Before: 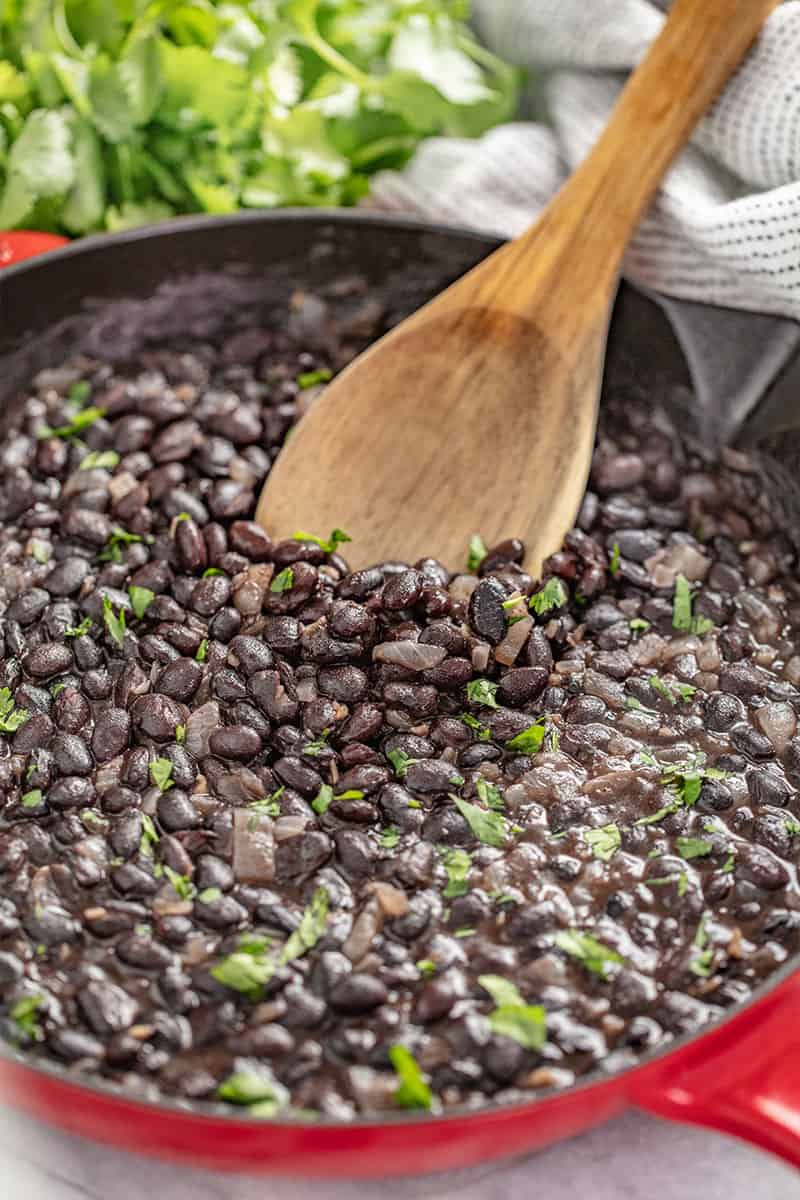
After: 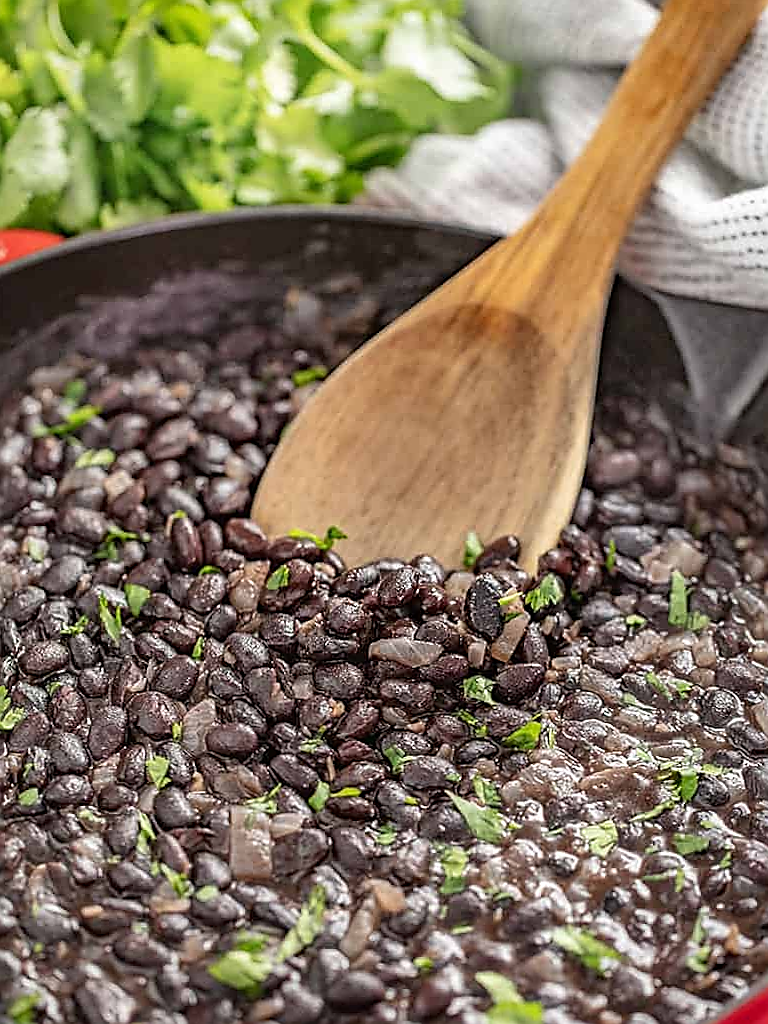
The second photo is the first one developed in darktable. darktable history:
sharpen: radius 1.4, amount 1.25, threshold 0.7
crop and rotate: angle 0.2°, left 0.275%, right 3.127%, bottom 14.18%
tone equalizer: on, module defaults
